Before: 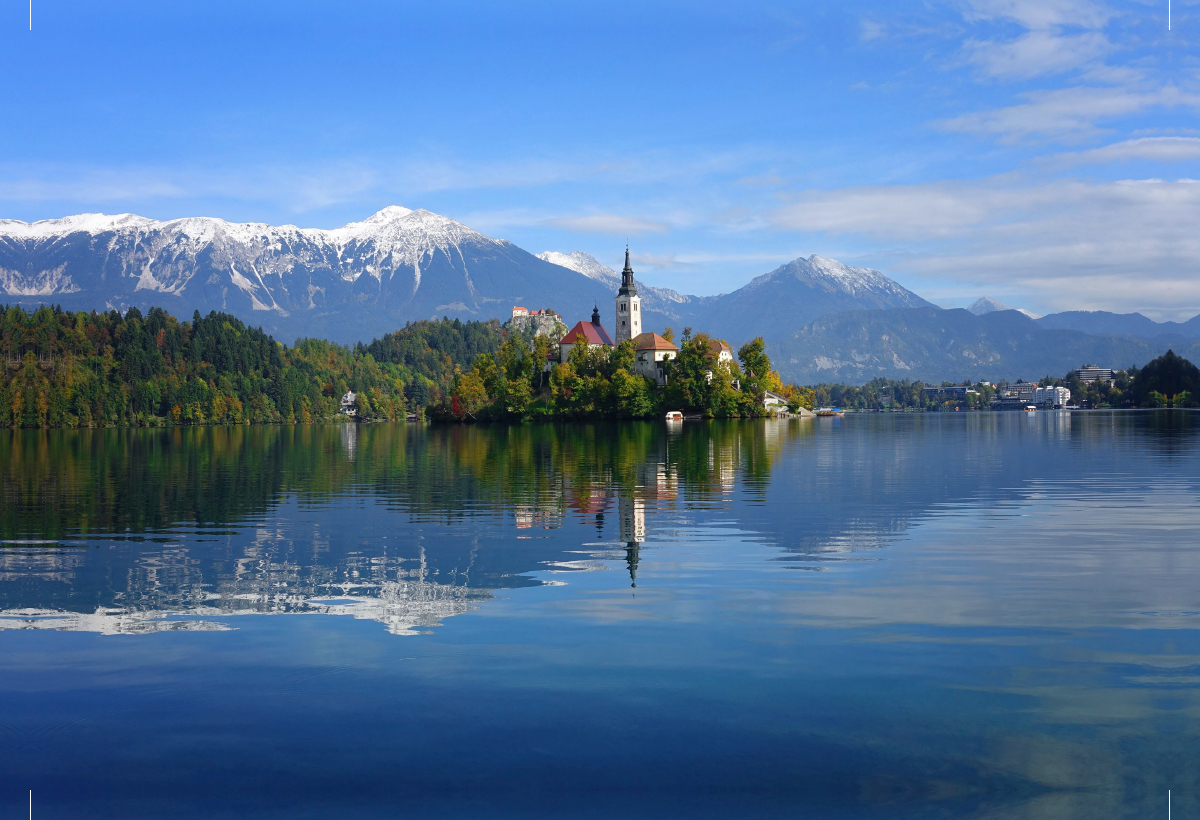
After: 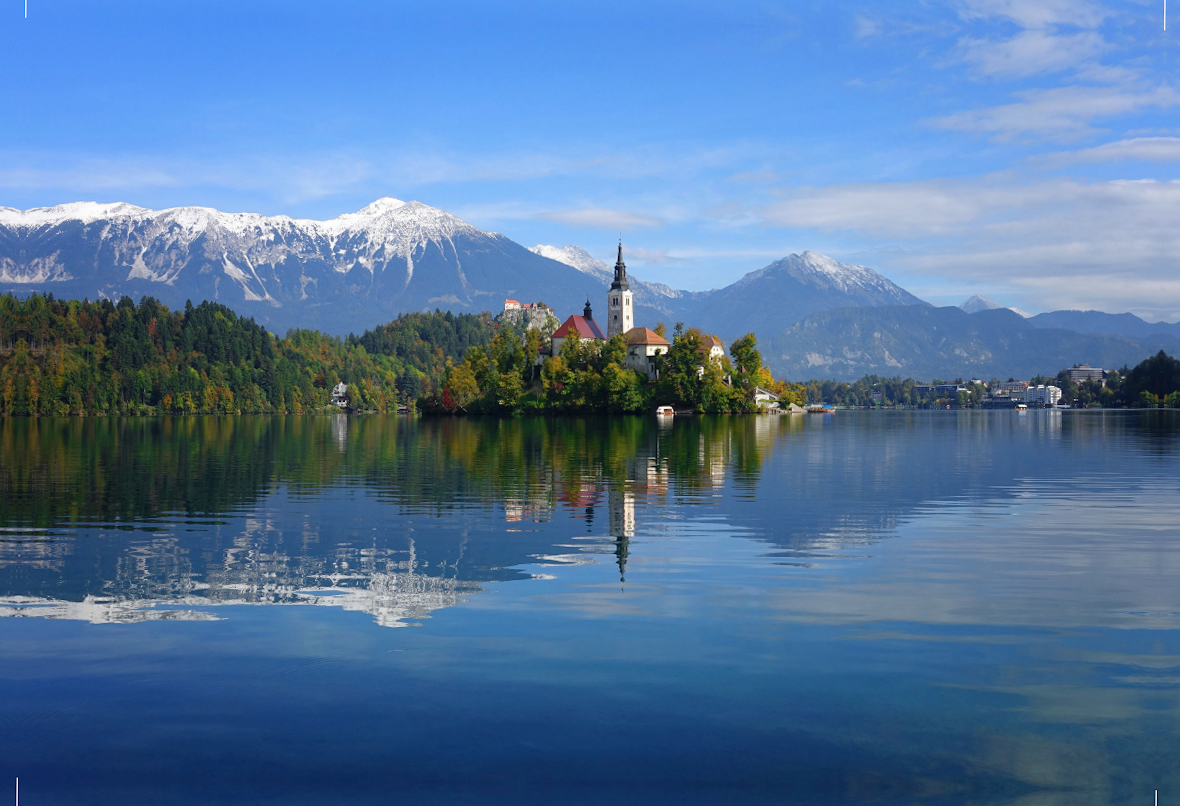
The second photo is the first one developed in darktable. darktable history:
crop and rotate: angle -0.633°
